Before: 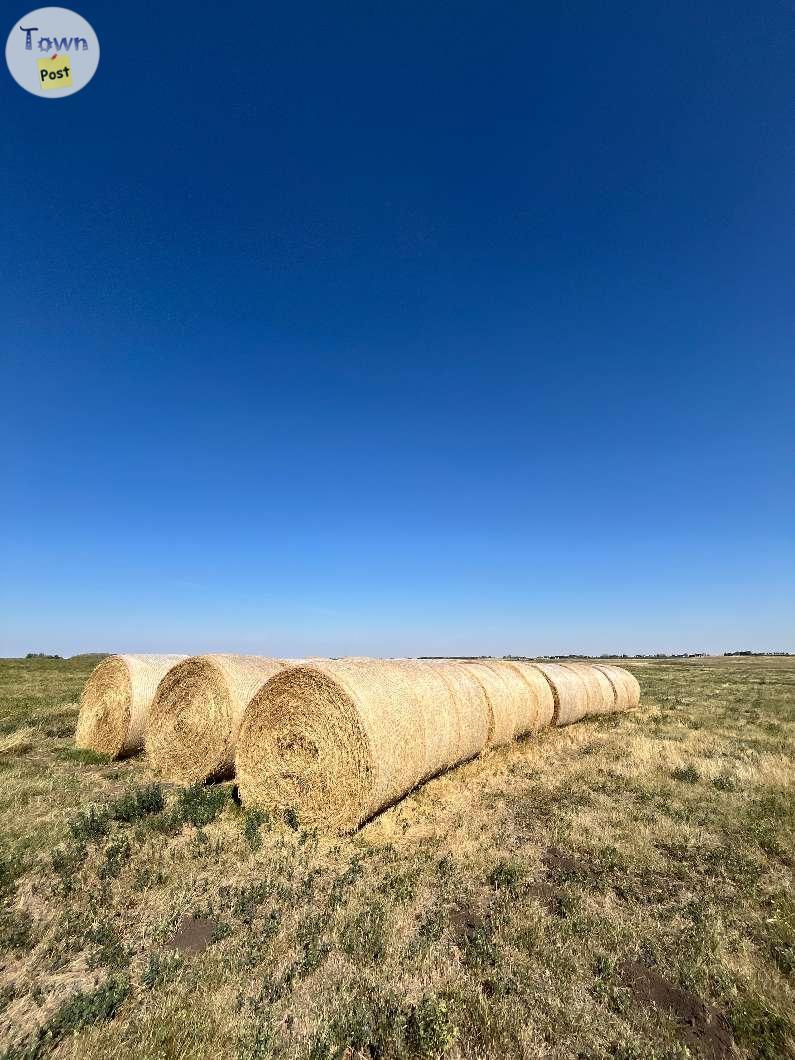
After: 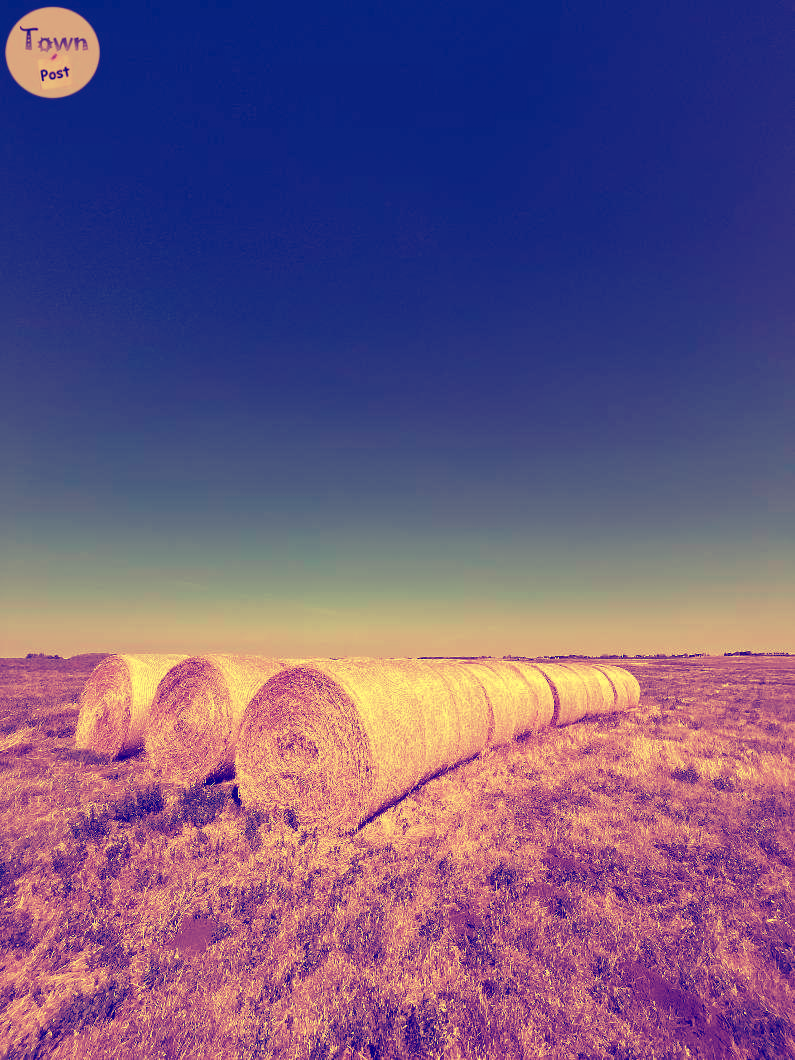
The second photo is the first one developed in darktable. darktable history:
tone curve: curves: ch0 [(0, 0) (0.003, 0.126) (0.011, 0.129) (0.025, 0.133) (0.044, 0.143) (0.069, 0.155) (0.1, 0.17) (0.136, 0.189) (0.177, 0.217) (0.224, 0.25) (0.277, 0.293) (0.335, 0.346) (0.399, 0.398) (0.468, 0.456) (0.543, 0.517) (0.623, 0.583) (0.709, 0.659) (0.801, 0.756) (0.898, 0.856) (1, 1)], preserve colors none
color look up table: target L [101.29, 100.34, 94.81, 97.18, 90.99, 90.7, 70.62, 71.36, 63.53, 64.9, 47.24, 50.17, 23.6, 20.91, 201.5, 84.38, 84.77, 70.93, 63.74, 58.88, 57.36, 56.22, 58.32, 50.83, 42.45, 46.6, 33.8, 22.55, 85.41, 72.63, 58.77, 62.16, 60.66, 58.8, 58.16, 39.68, 54.09, 52.9, 43.41, 10.99, 33.79, 6.109, 85.78, 79.56, 70.71, 51.85, 40.25, 40.34, 7.877], target a [-11.12, -15.23, -17.41, -29.2, -49.01, -67.65, -57.78, -3.374, -52.82, 10.73, -32.67, 43.67, 11.89, 43.19, 0, 18.72, 20.1, 30.71, 69.28, 61.66, 85.96, 89.49, 71.52, 86.01, 64.87, 81.33, 49.78, 62.74, 17.18, 32.62, 78.83, 28.27, 64.83, 83.54, 71.86, -21.35, 74.28, 50.9, 78.91, 38.54, 68.73, 51.35, -49.42, 4.678, -56.66, 25.45, -22.99, -22.59, 53.21], target b [57.21, 56.41, 48.98, 52.22, 43.64, 41.58, 19.82, 21.37, 9.2, 12.58, -14.69, -7.66, -50.9, -54.17, -0.001, 38.17, 39.88, 21.43, 13.56, 5.309, 4.839, 3.194, 4.797, -5.216, -17.84, -11.75, -32.8, -51.17, 39.42, 23.95, 5.827, 8.338, 8.077, 6.064, 5.399, -26.83, -1.362, -4.088, -17.73, -70.96, -32.42, -79.04, 36.22, 31.25, 17.56, -6.502, -25.08, -25.78, -76.17], num patches 49
